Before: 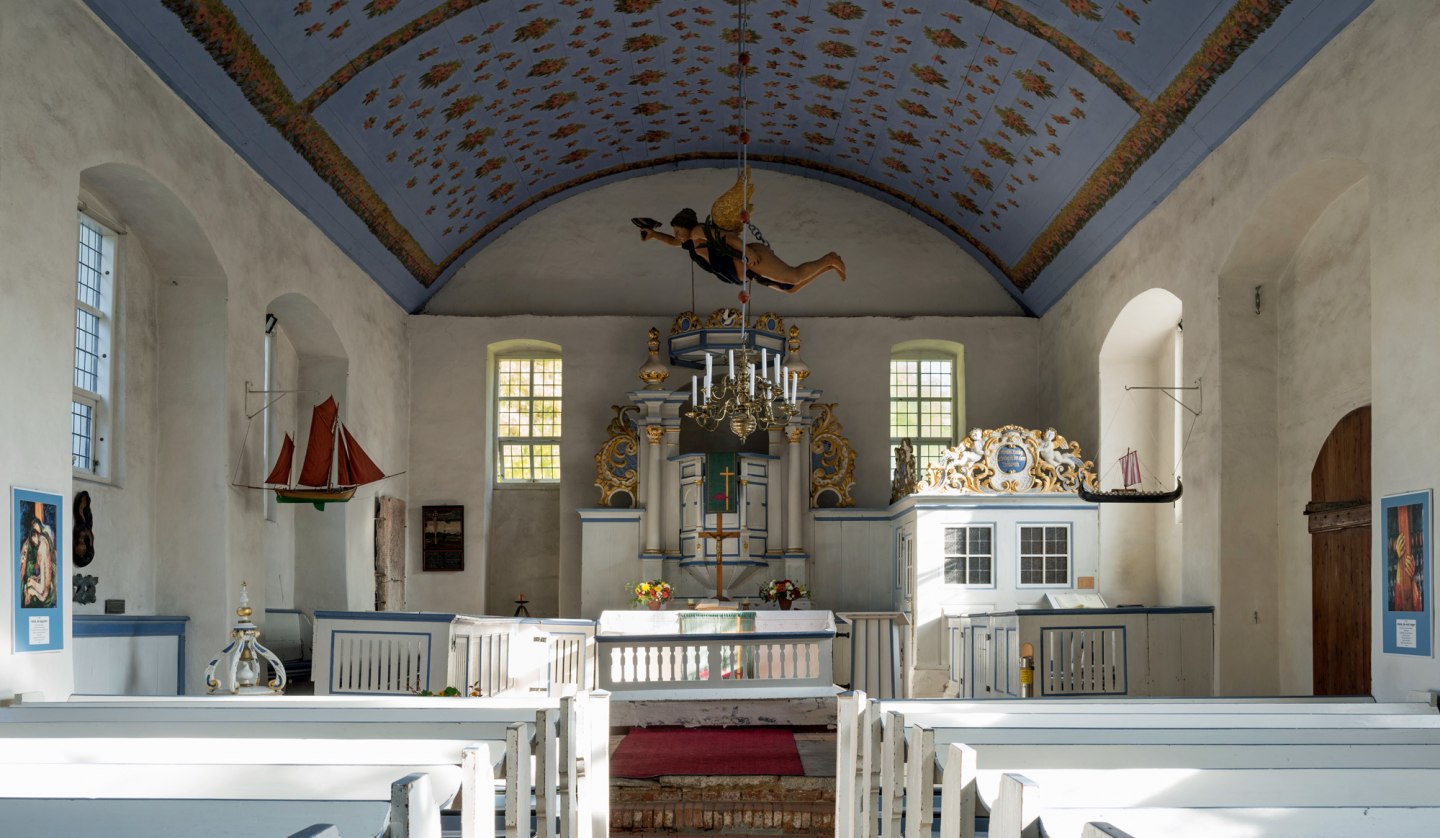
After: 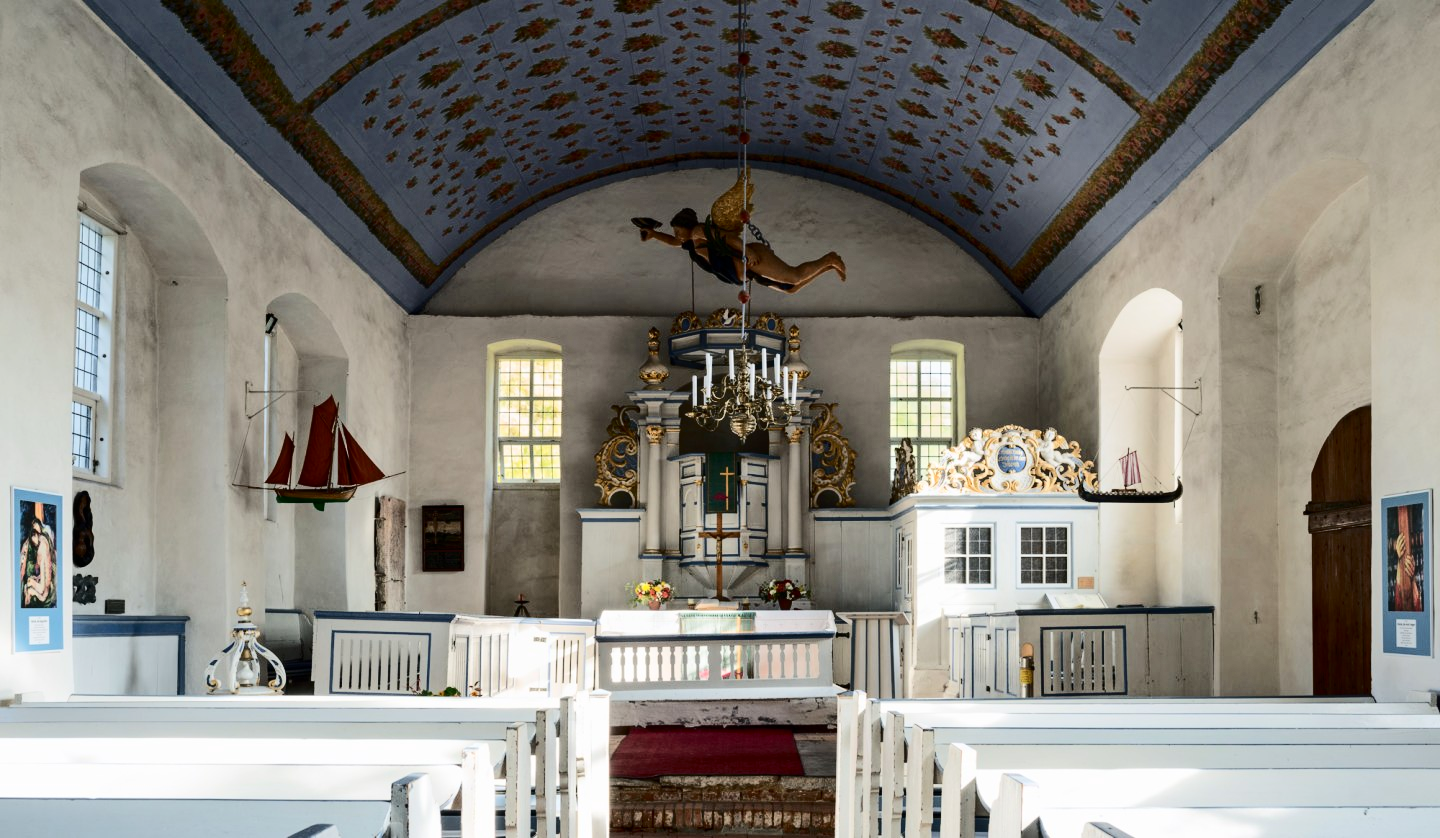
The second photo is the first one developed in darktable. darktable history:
tone curve: curves: ch0 [(0, 0) (0.003, 0.002) (0.011, 0.008) (0.025, 0.017) (0.044, 0.027) (0.069, 0.037) (0.1, 0.052) (0.136, 0.074) (0.177, 0.11) (0.224, 0.155) (0.277, 0.237) (0.335, 0.34) (0.399, 0.467) (0.468, 0.584) (0.543, 0.683) (0.623, 0.762) (0.709, 0.827) (0.801, 0.888) (0.898, 0.947) (1, 1)], color space Lab, independent channels, preserve colors none
